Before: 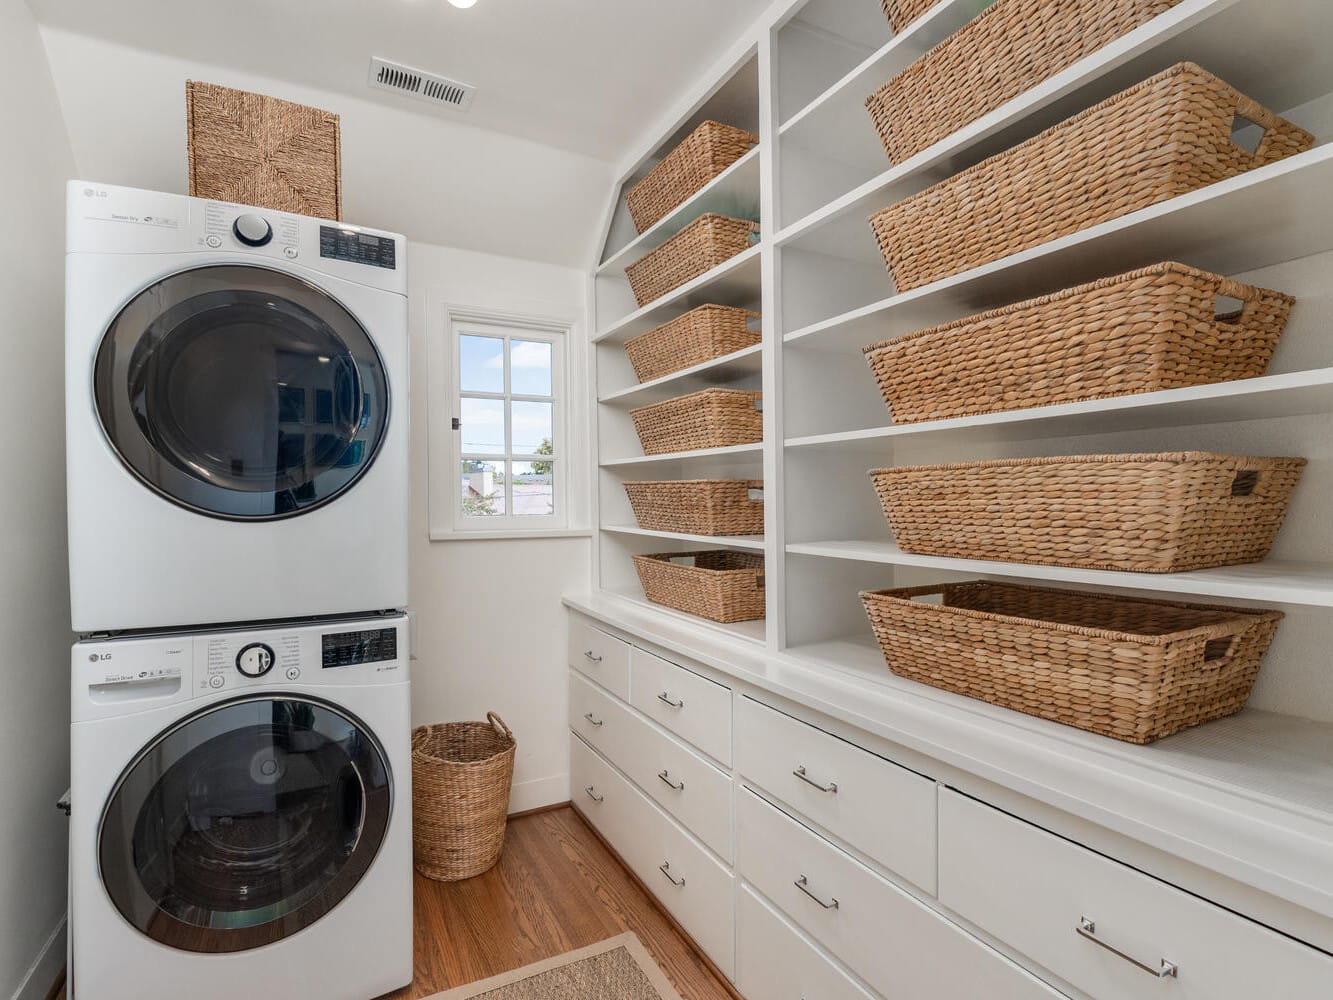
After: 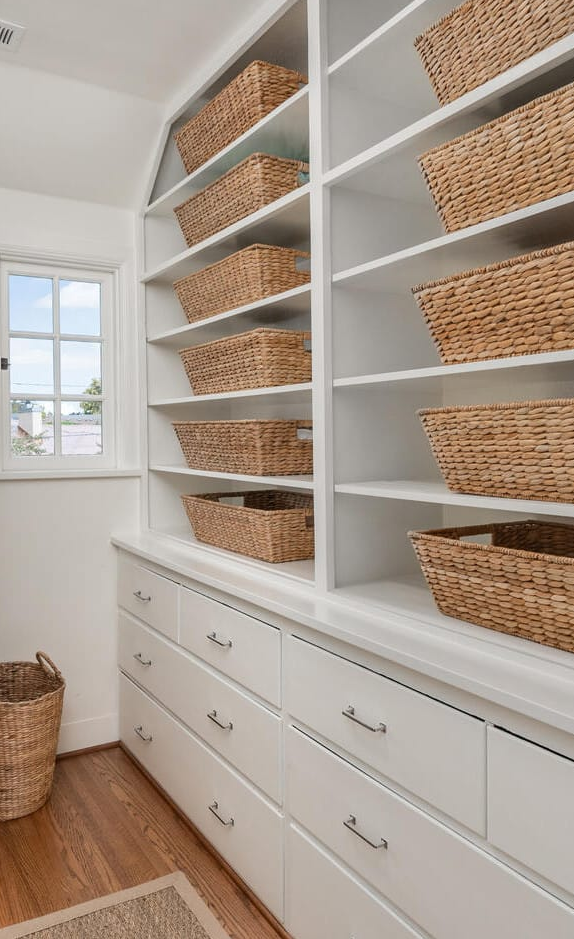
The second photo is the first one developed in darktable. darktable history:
crop: left 33.903%, top 6.006%, right 23.008%
